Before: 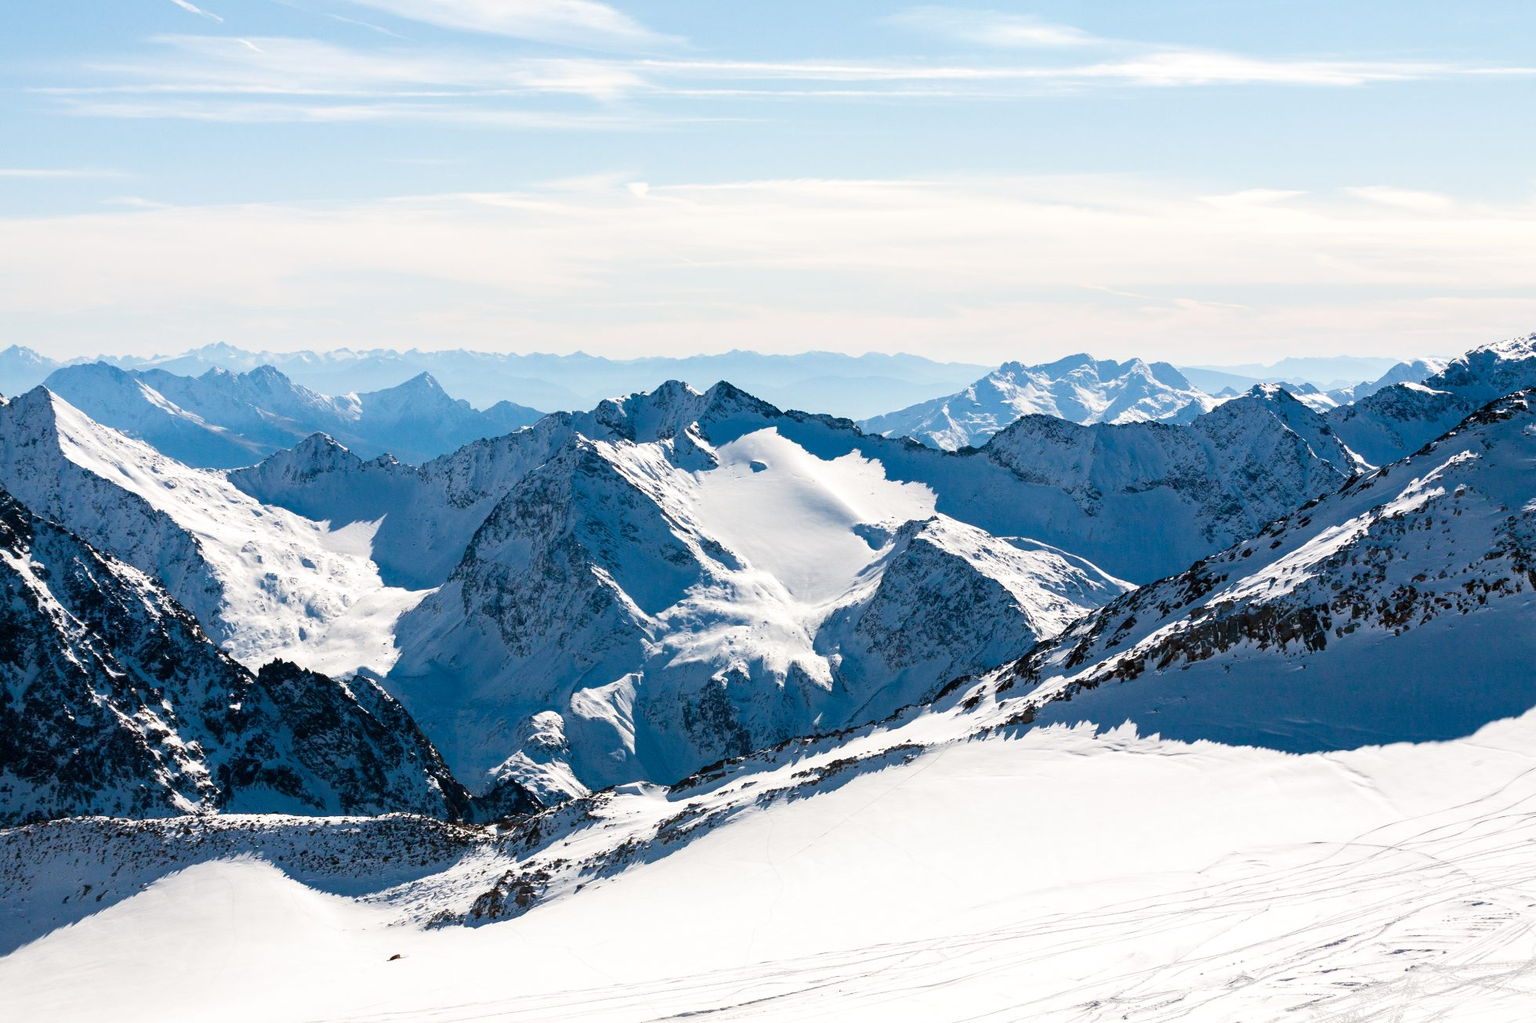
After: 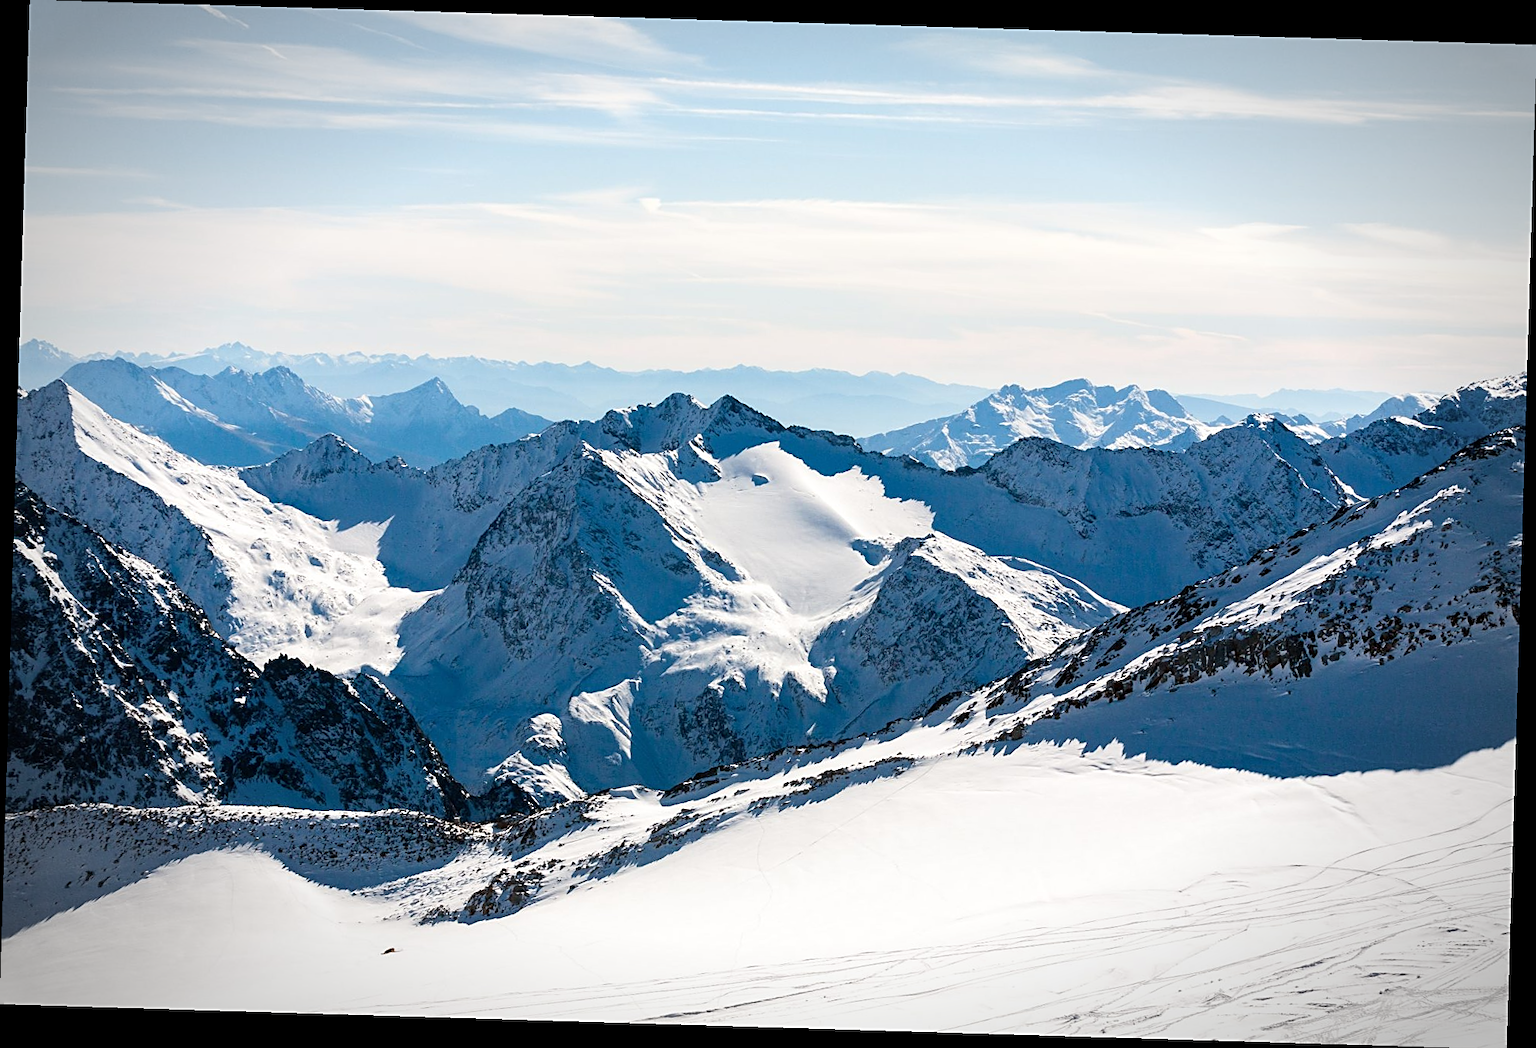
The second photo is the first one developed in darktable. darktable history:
vignetting: automatic ratio true
rotate and perspective: rotation 1.72°, automatic cropping off
sharpen: on, module defaults
